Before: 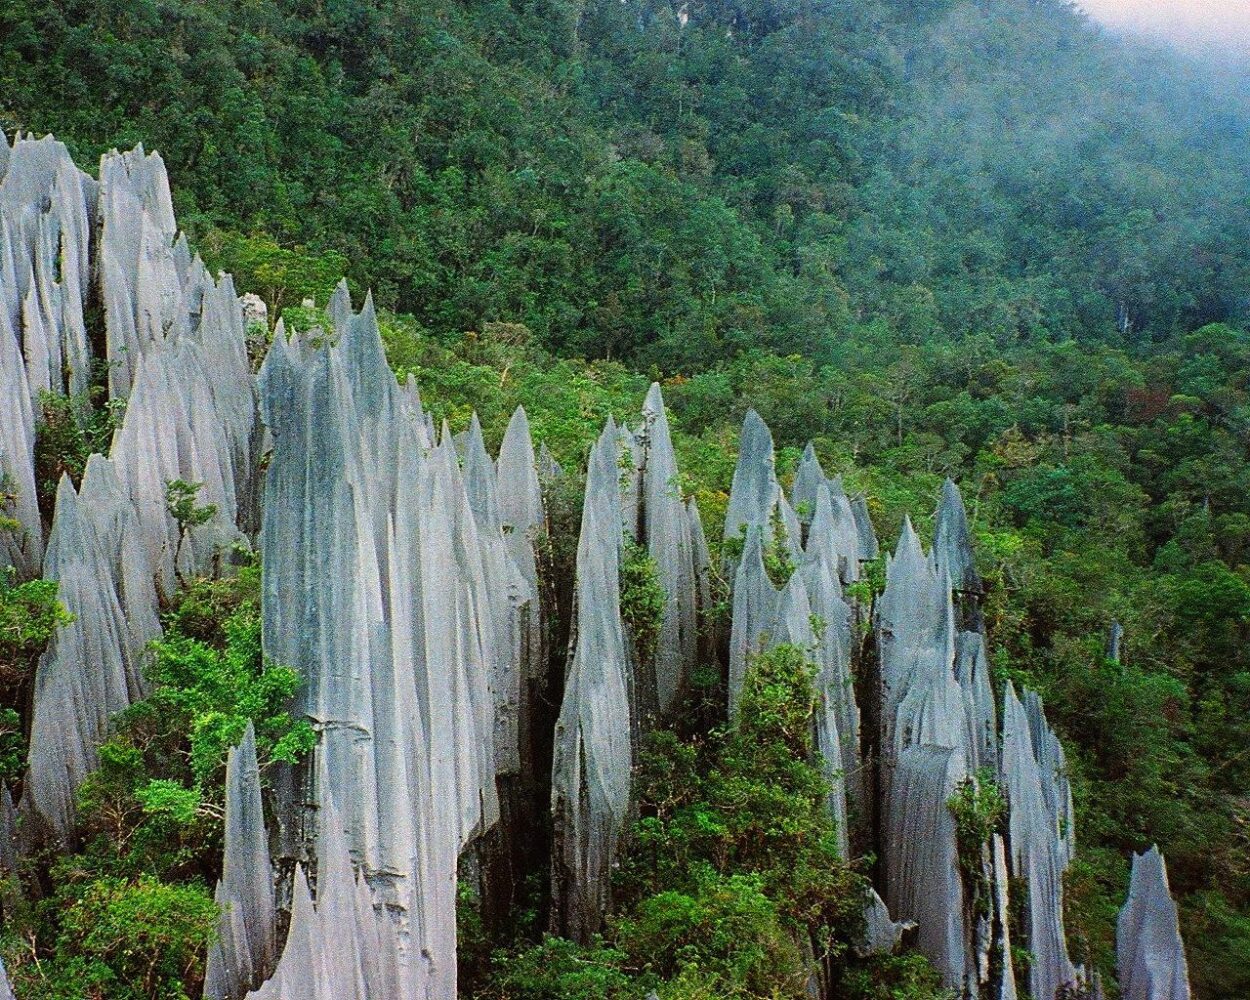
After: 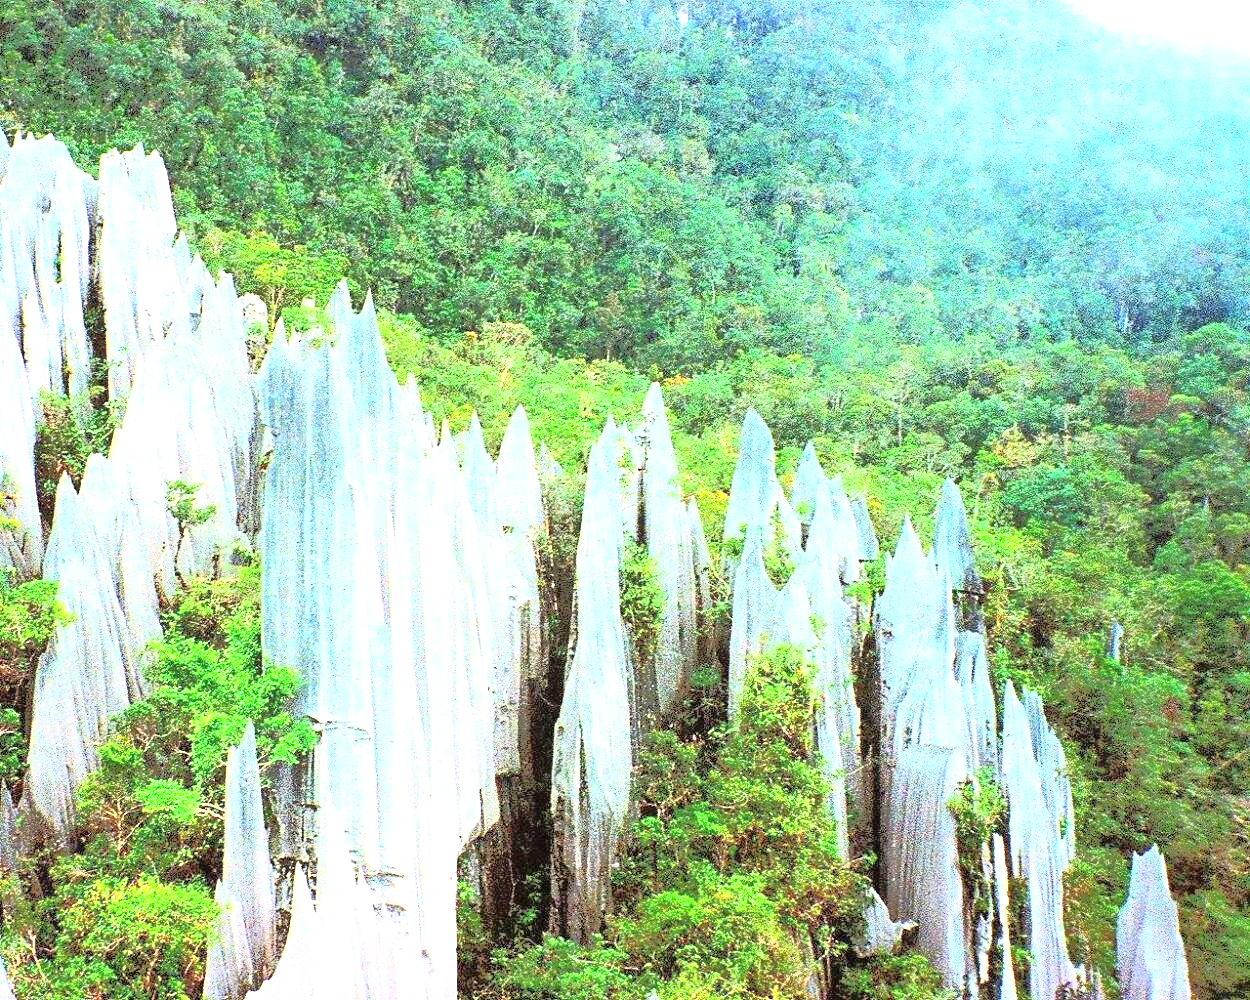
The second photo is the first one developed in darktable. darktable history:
base curve: curves: ch0 [(0, 0) (0.028, 0.03) (0.121, 0.232) (0.46, 0.748) (0.859, 0.968) (1, 1)]
exposure: black level correction 0, exposure 1.7 EV, compensate exposure bias true, compensate highlight preservation false
tone equalizer: -8 EV -0.528 EV, -7 EV -0.319 EV, -6 EV -0.083 EV, -5 EV 0.413 EV, -4 EV 0.985 EV, -3 EV 0.791 EV, -2 EV -0.01 EV, -1 EV 0.14 EV, +0 EV -0.012 EV, smoothing 1
